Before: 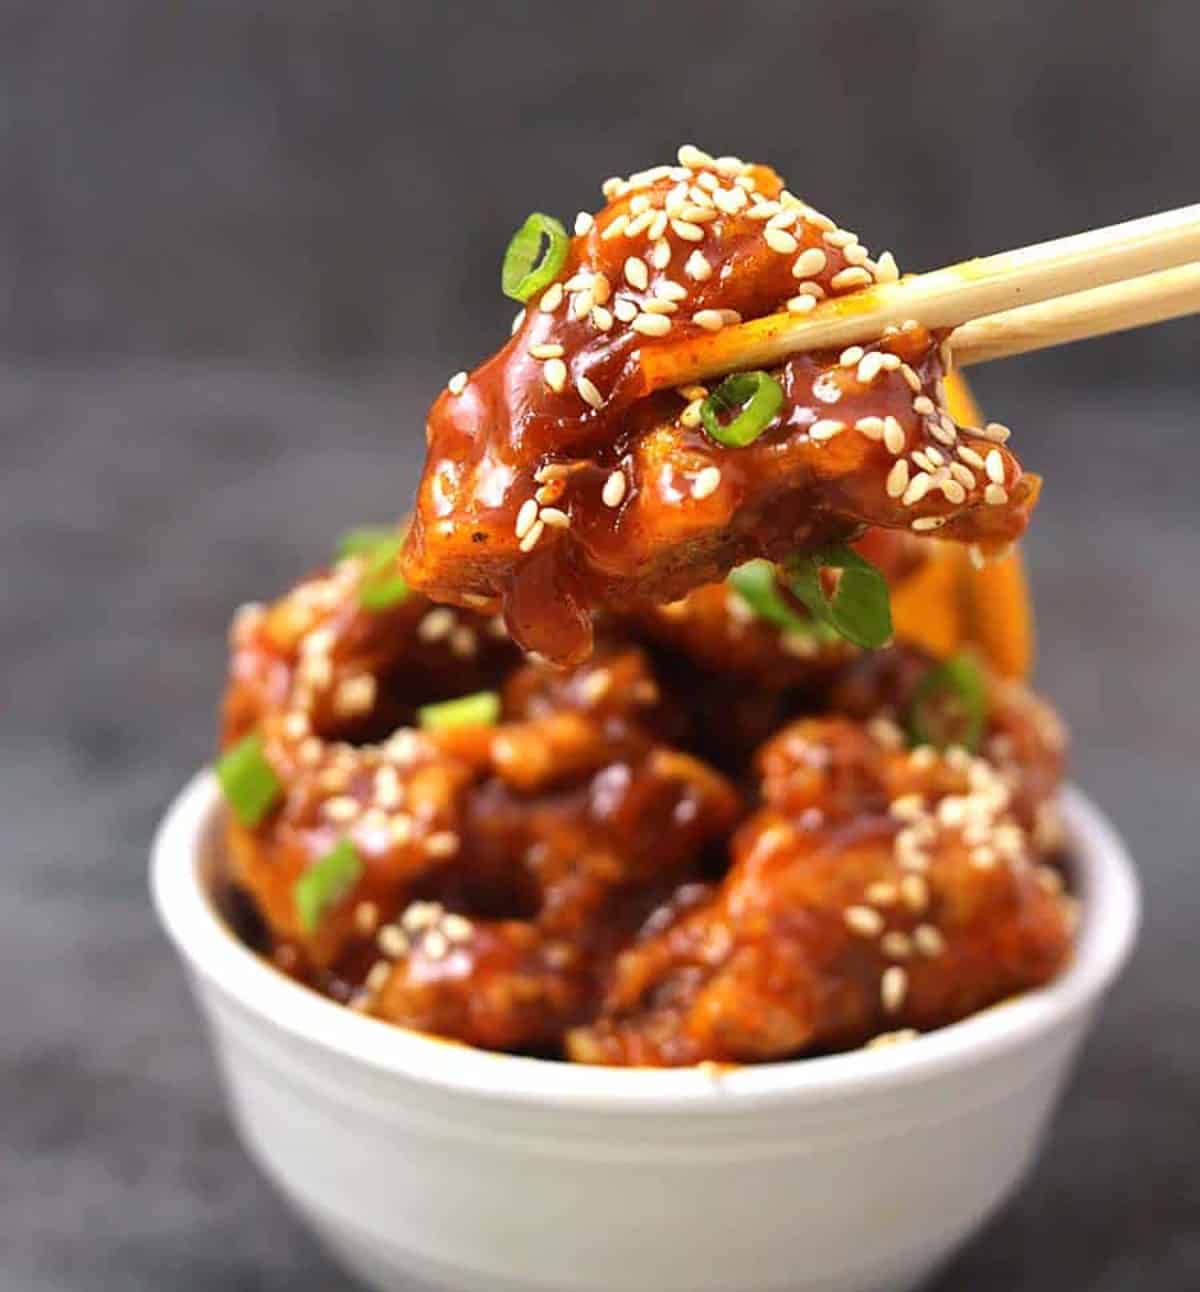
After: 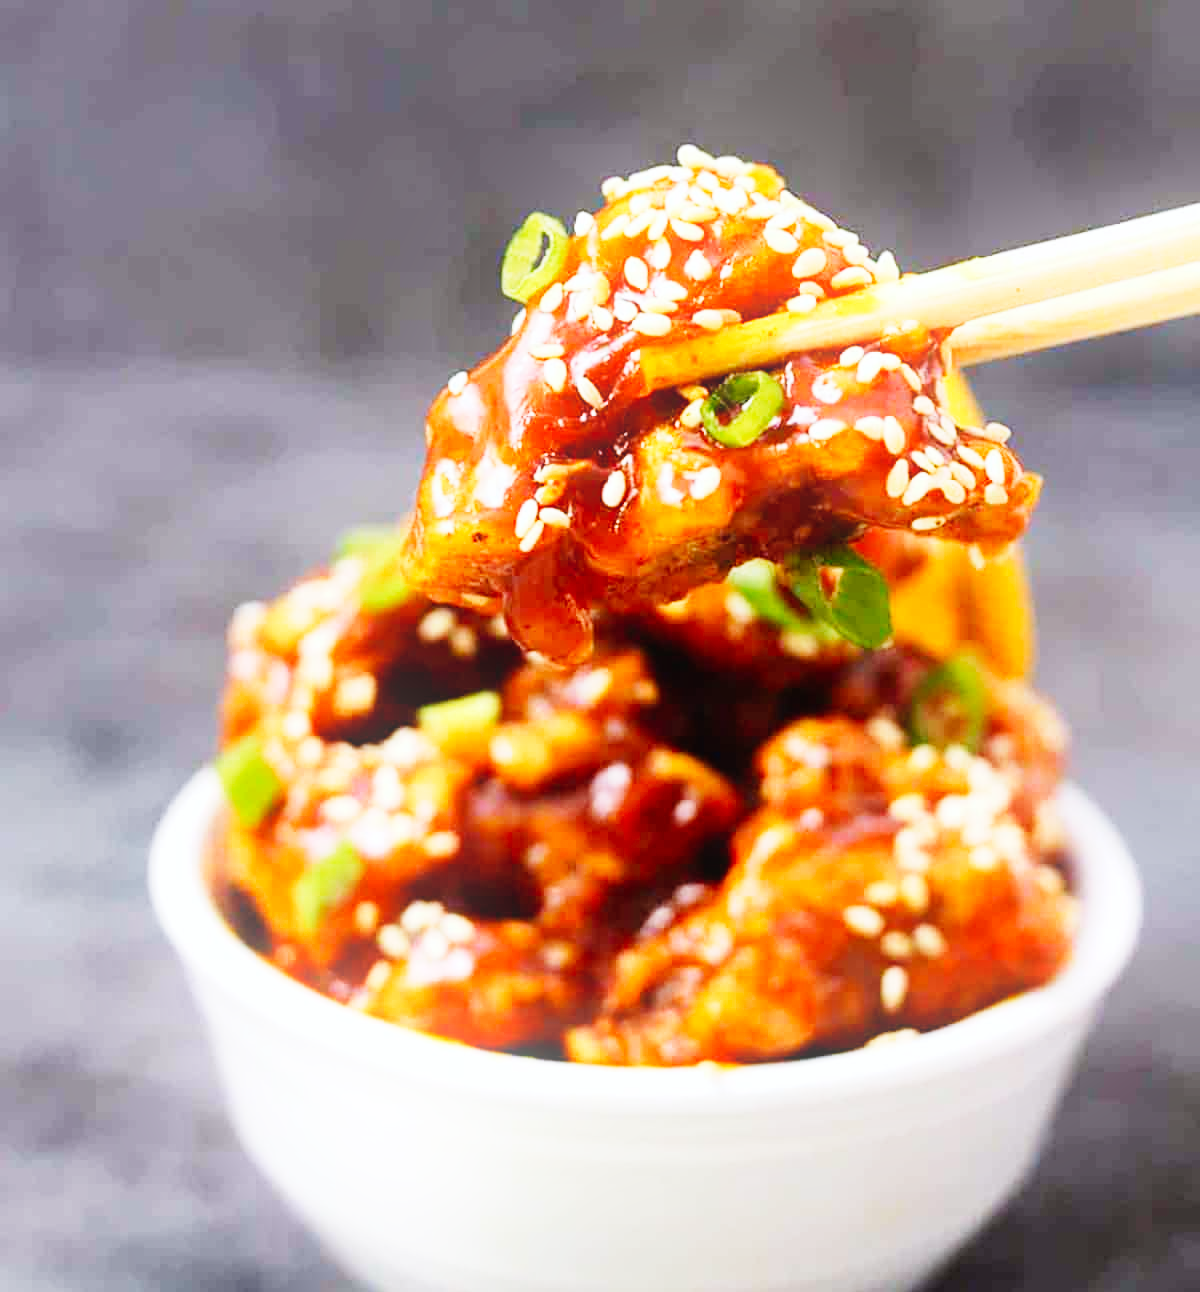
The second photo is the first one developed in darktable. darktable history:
bloom: size 13.65%, threshold 98.39%, strength 4.82%
base curve: curves: ch0 [(0, 0) (0, 0.001) (0.001, 0.001) (0.004, 0.002) (0.007, 0.004) (0.015, 0.013) (0.033, 0.045) (0.052, 0.096) (0.075, 0.17) (0.099, 0.241) (0.163, 0.42) (0.219, 0.55) (0.259, 0.616) (0.327, 0.722) (0.365, 0.765) (0.522, 0.873) (0.547, 0.881) (0.689, 0.919) (0.826, 0.952) (1, 1)], preserve colors none
white balance: red 0.974, blue 1.044
